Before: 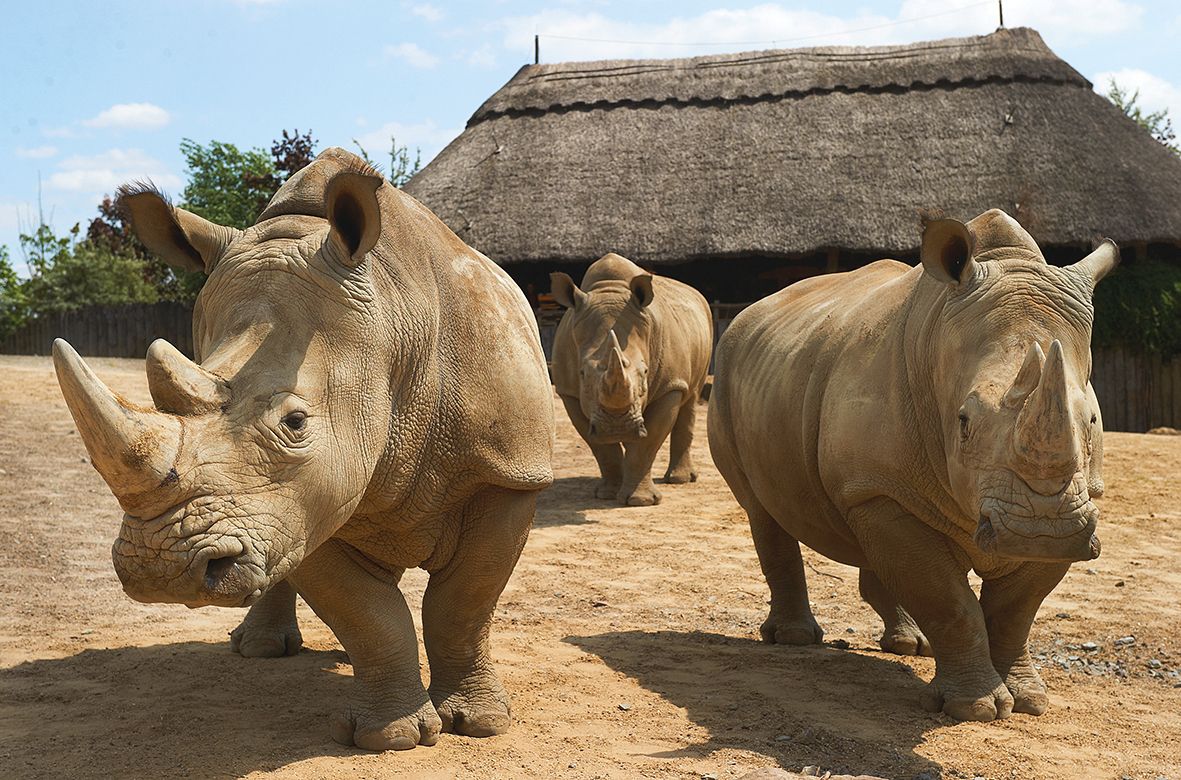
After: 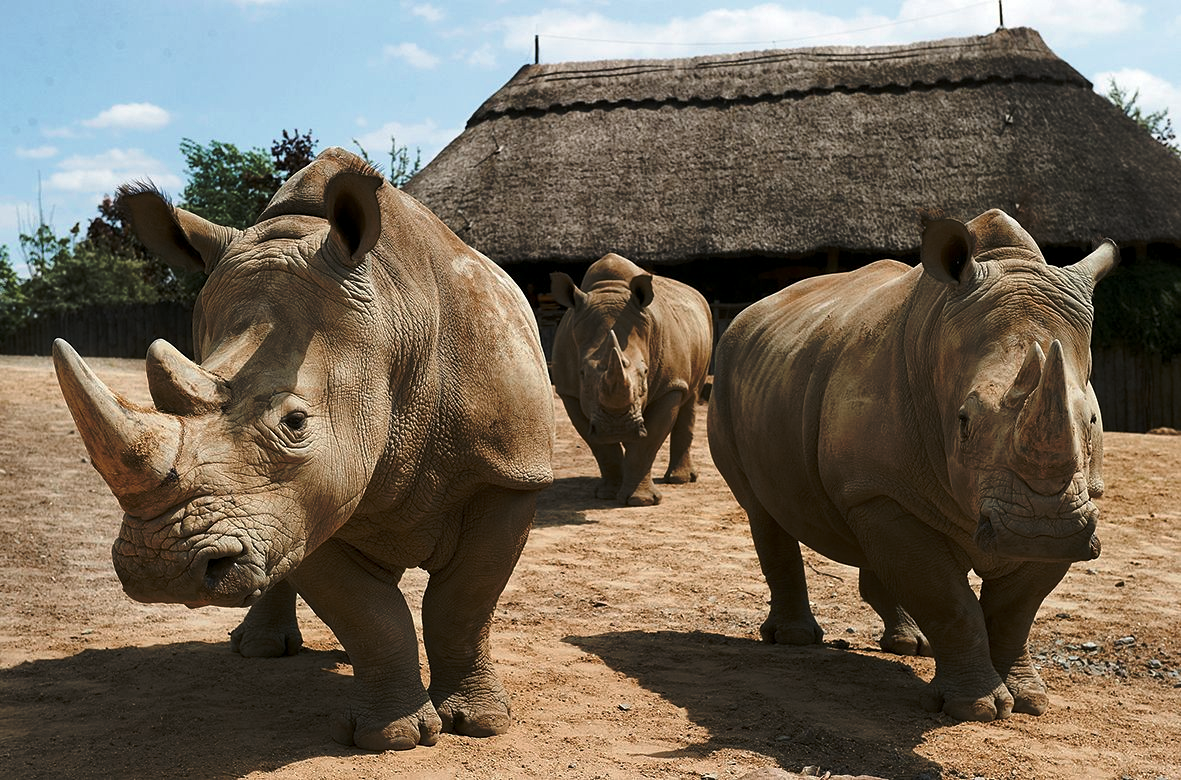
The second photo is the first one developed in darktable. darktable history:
tone curve: curves: ch0 [(0, 0) (0.003, 0.002) (0.011, 0.007) (0.025, 0.015) (0.044, 0.026) (0.069, 0.041) (0.1, 0.059) (0.136, 0.08) (0.177, 0.105) (0.224, 0.132) (0.277, 0.163) (0.335, 0.198) (0.399, 0.253) (0.468, 0.341) (0.543, 0.435) (0.623, 0.532) (0.709, 0.635) (0.801, 0.745) (0.898, 0.873) (1, 1)], preserve colors none
color look up table: target L [79.36, 74.4, 62.18, 44.99, 200.21, 100, 80.32, 69.28, 64.12, 59.18, 53.03, 50.32, 45.62, 37.32, 53.61, 48.66, 37.57, 37.23, 25.74, 17.06, 71.69, 68.22, 51.55, 46.2, 0 ×25], target a [-1.061, -14.54, -27.66, -9.669, -0.029, 0, 0.105, 13.85, 16.03, 32.94, -0.294, 45.31, 43.21, 14.89, 6.469, 44.51, 12.3, -0.424, 24.79, -0.276, -22.64, -0.977, -13.91, -3.263, 0 ×25], target b [-0.653, 31.6, 17.8, 12.72, 0.364, -0.004, 42.51, 45.27, 13.01, 44.27, -0.234, 20, 37.38, 16.8, -20.54, -7.501, -41.35, -0.719, -21.6, -0.582, -3.051, -0.941, -21.57, -22.45, 0 ×25], num patches 24
